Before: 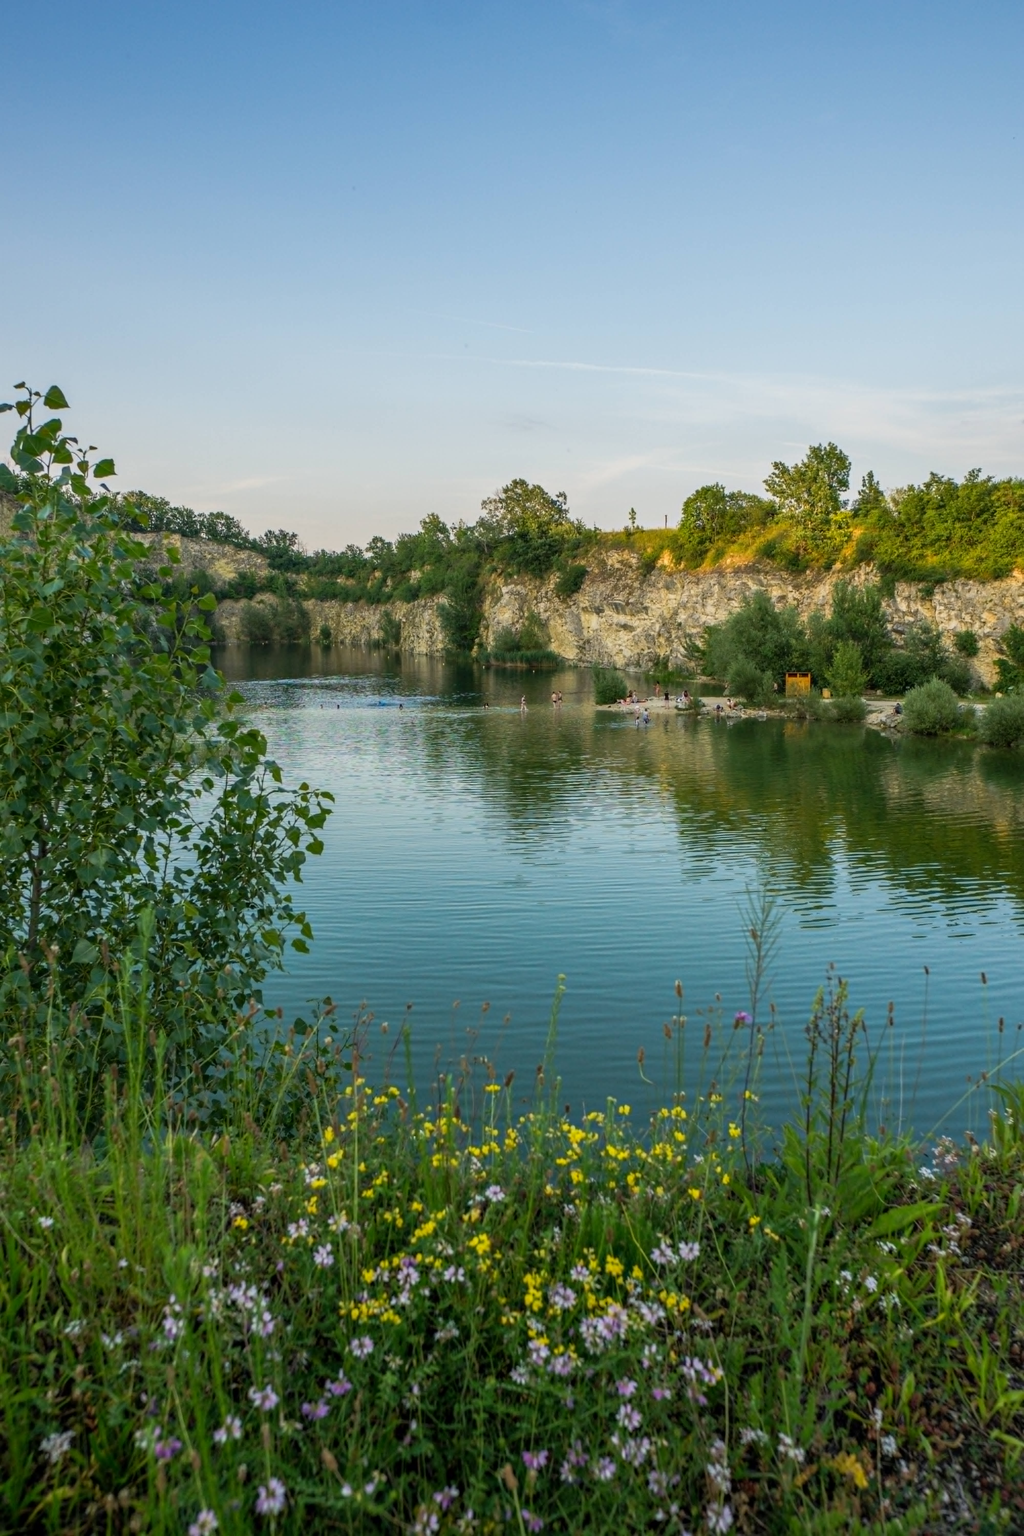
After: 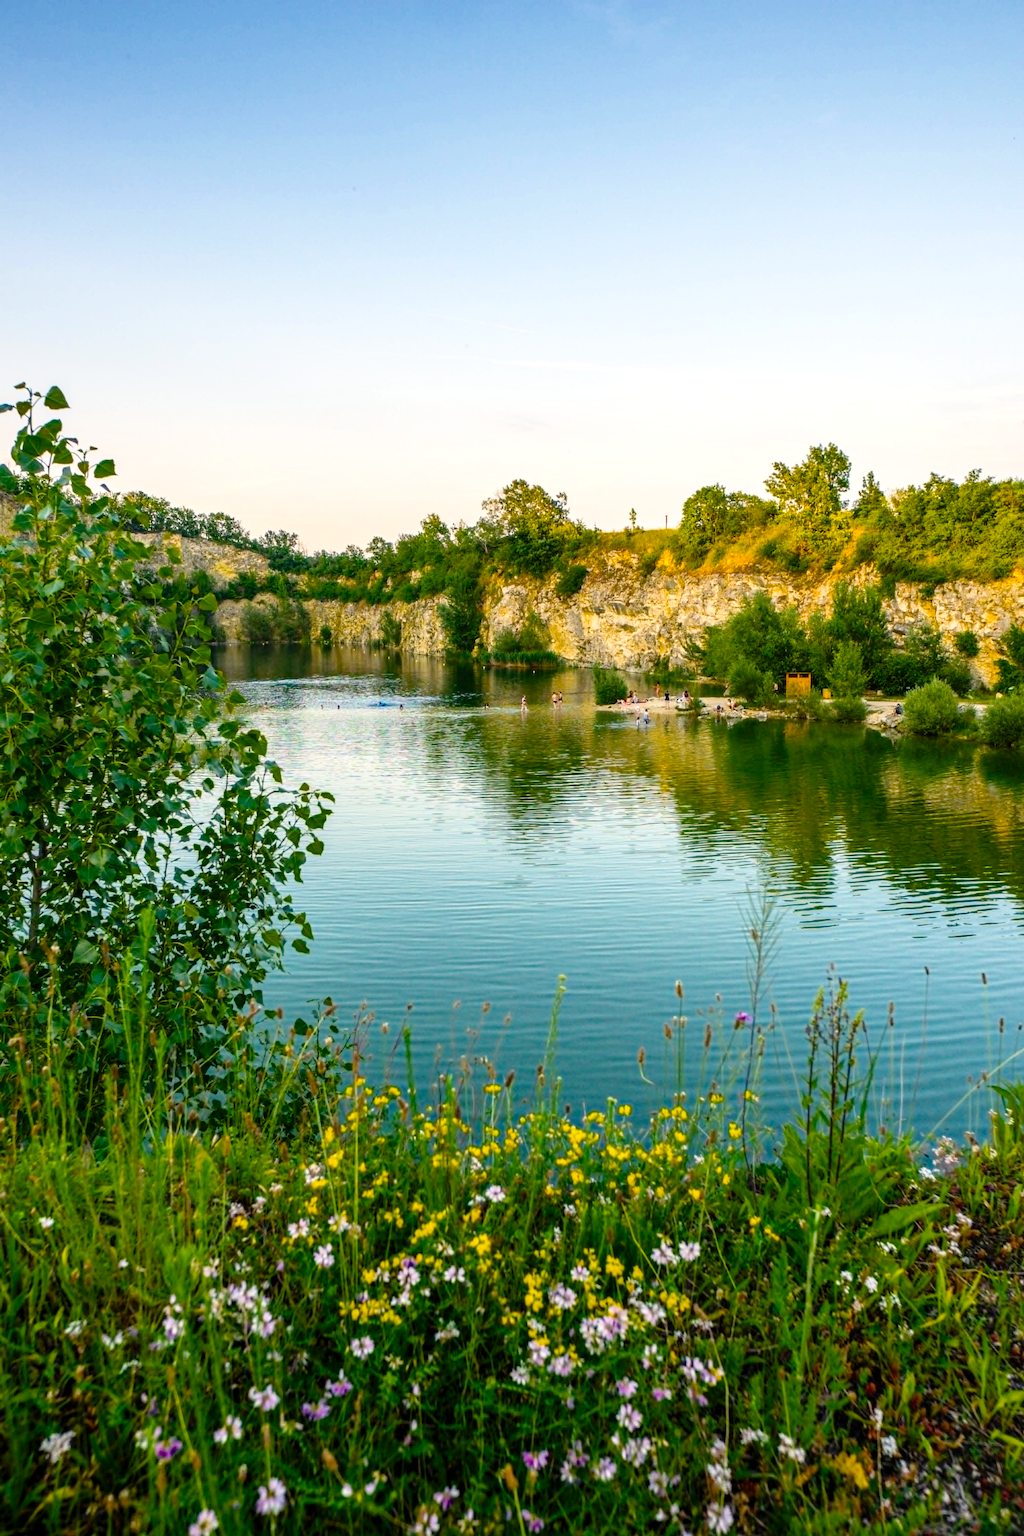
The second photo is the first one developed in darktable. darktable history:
tone equalizer: on, module defaults
tone curve: curves: ch0 [(0, 0) (0.051, 0.047) (0.102, 0.099) (0.228, 0.275) (0.432, 0.535) (0.695, 0.778) (0.908, 0.946) (1, 1)]; ch1 [(0, 0) (0.339, 0.298) (0.402, 0.363) (0.453, 0.413) (0.485, 0.469) (0.494, 0.493) (0.504, 0.501) (0.525, 0.534) (0.563, 0.595) (0.597, 0.638) (1, 1)]; ch2 [(0, 0) (0.48, 0.48) (0.504, 0.5) (0.539, 0.554) (0.59, 0.63) (0.642, 0.684) (0.824, 0.815) (1, 1)], preserve colors none
color balance rgb: shadows lift › chroma 1.025%, shadows lift › hue 30.52°, highlights gain › chroma 3.091%, highlights gain › hue 60.07°, perceptual saturation grading › global saturation 30.902%, perceptual brilliance grading › highlights 13.314%, perceptual brilliance grading › mid-tones 7.989%, perceptual brilliance grading › shadows -17.431%, saturation formula JzAzBz (2021)
exposure: exposure 0.371 EV, compensate highlight preservation false
